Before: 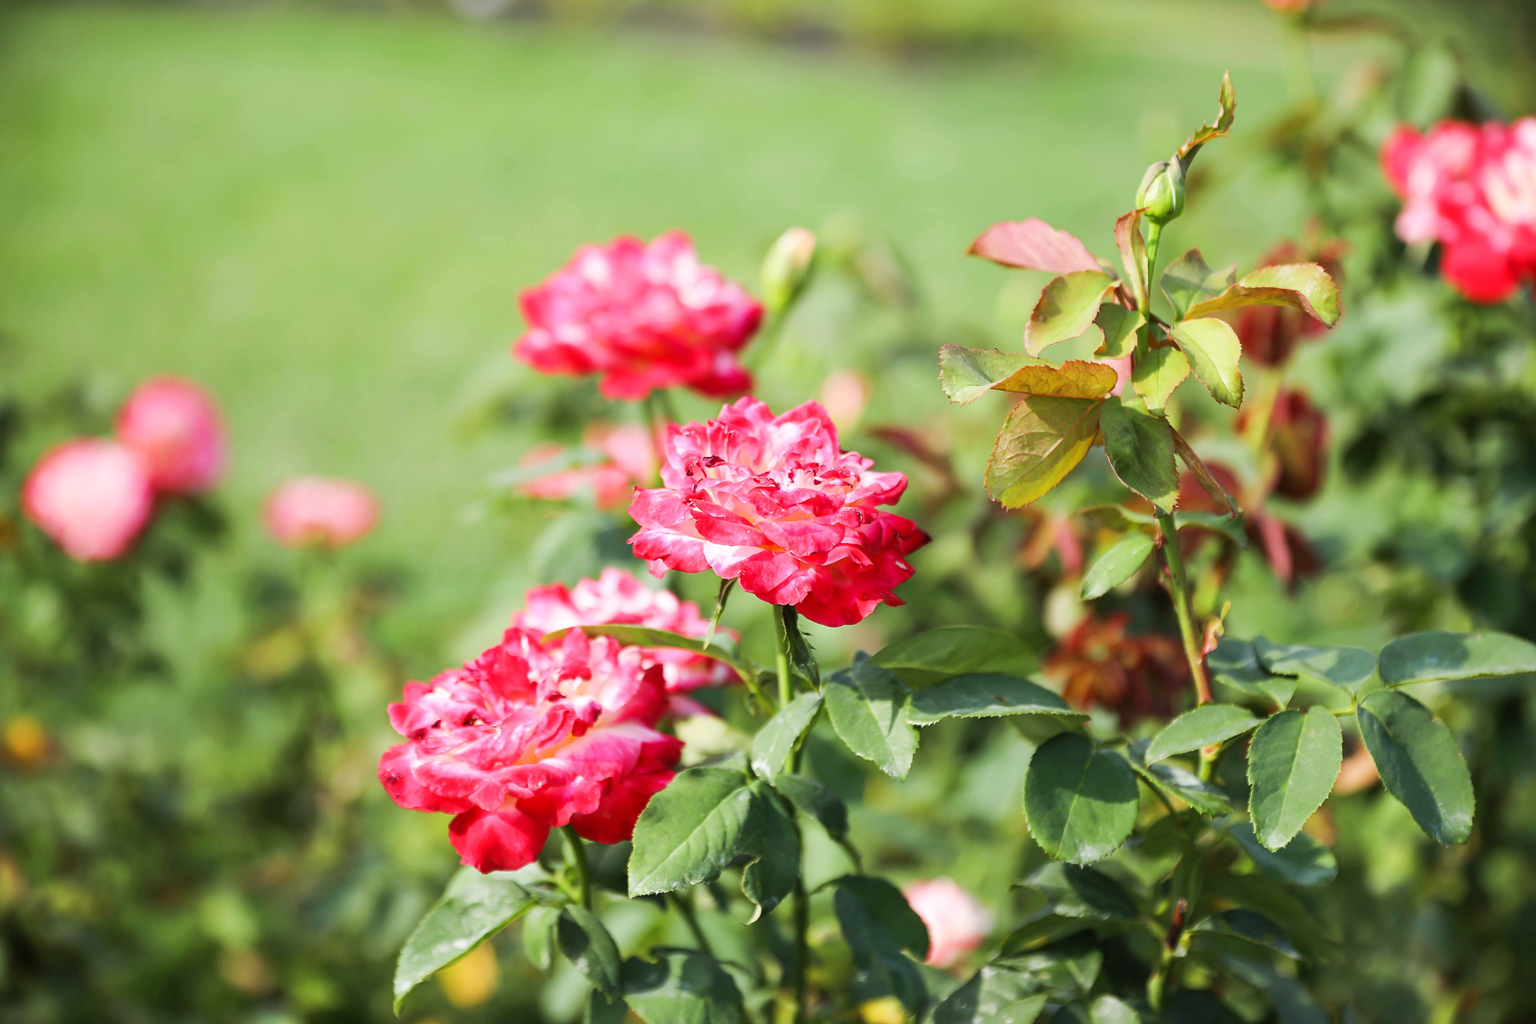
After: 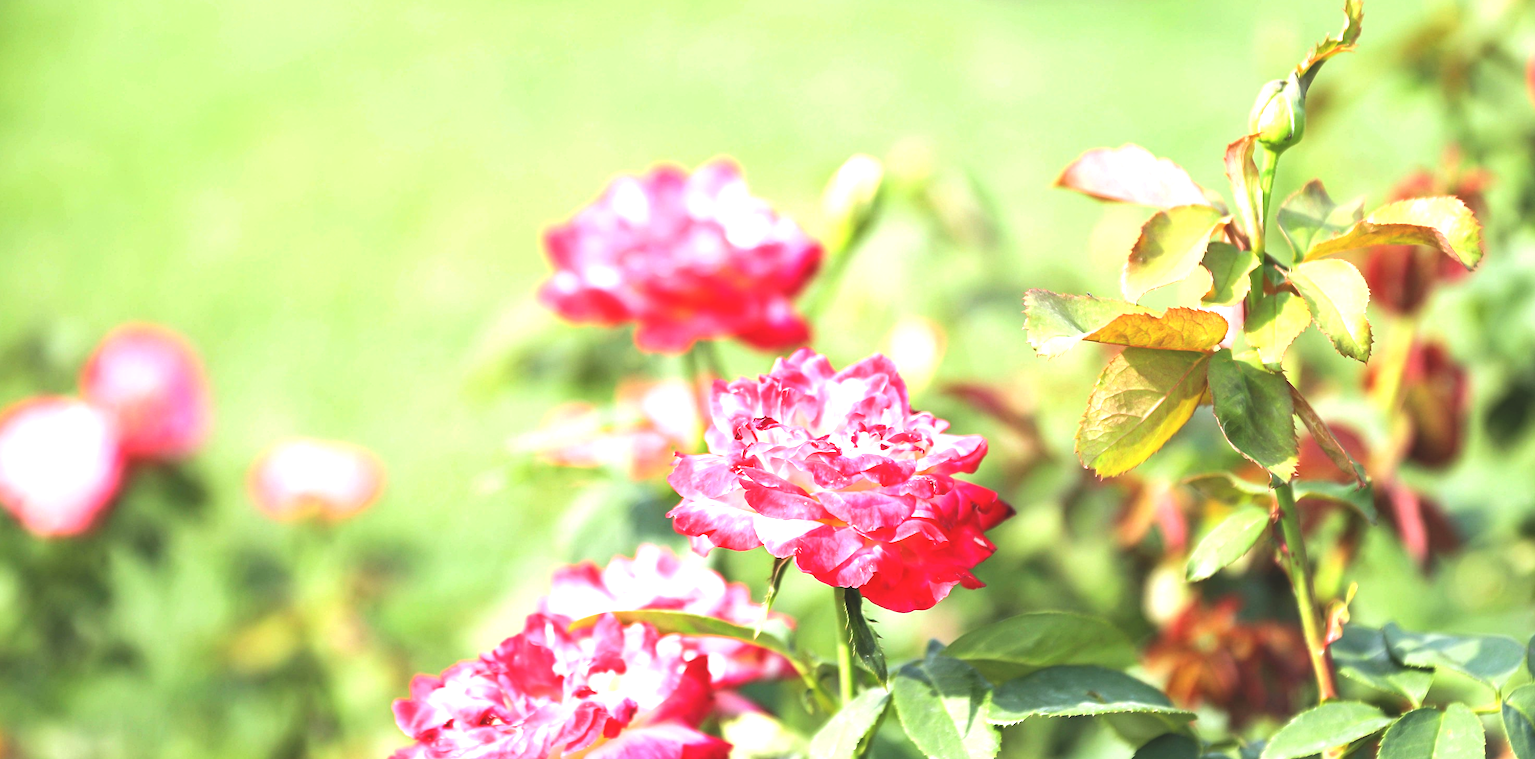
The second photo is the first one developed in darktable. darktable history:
crop: left 2.92%, top 8.989%, right 9.68%, bottom 26.212%
color calibration: illuminant same as pipeline (D50), adaptation none (bypass), x 0.334, y 0.333, temperature 5011.29 K
exposure: black level correction -0.006, exposure 1 EV, compensate highlight preservation false
tone equalizer: -8 EV 0.082 EV, edges refinement/feathering 500, mask exposure compensation -1.57 EV, preserve details no
